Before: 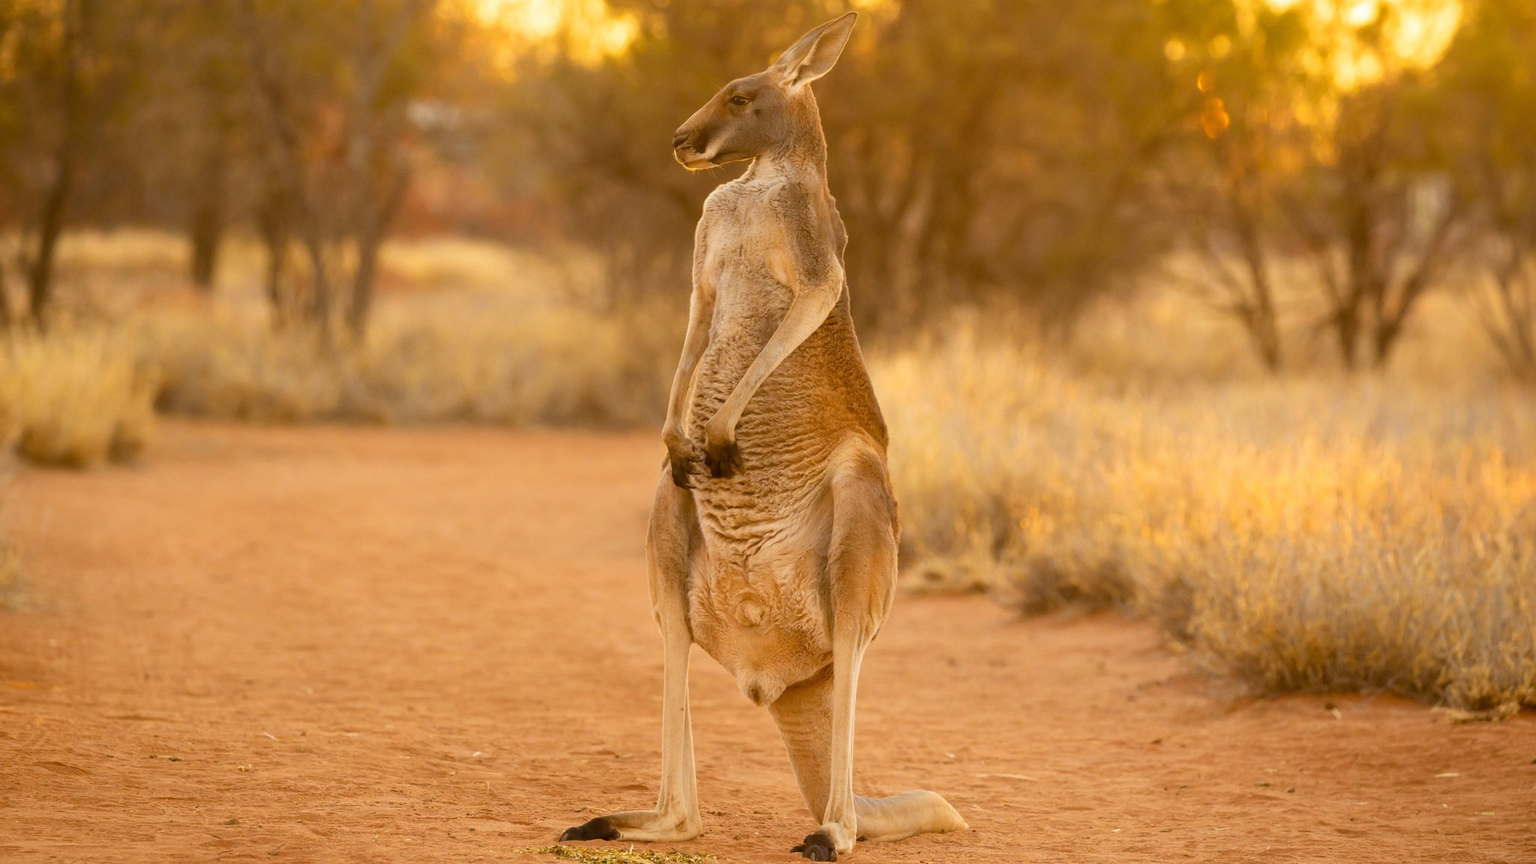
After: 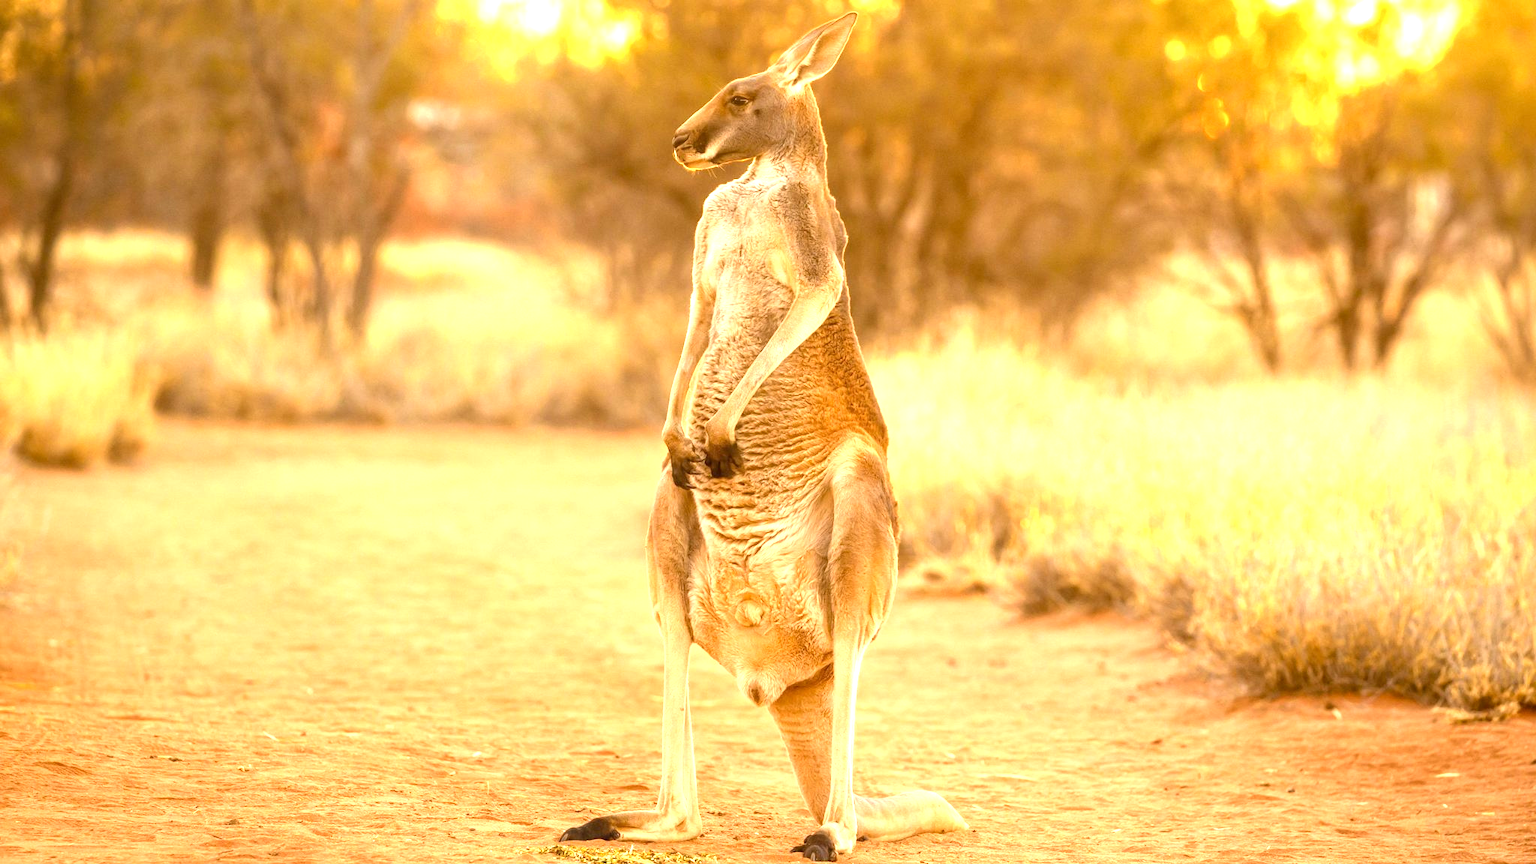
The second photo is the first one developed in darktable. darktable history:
rotate and perspective: crop left 0, crop top 0
exposure: black level correction 0, exposure 1.35 EV, compensate exposure bias true, compensate highlight preservation false
local contrast: on, module defaults
